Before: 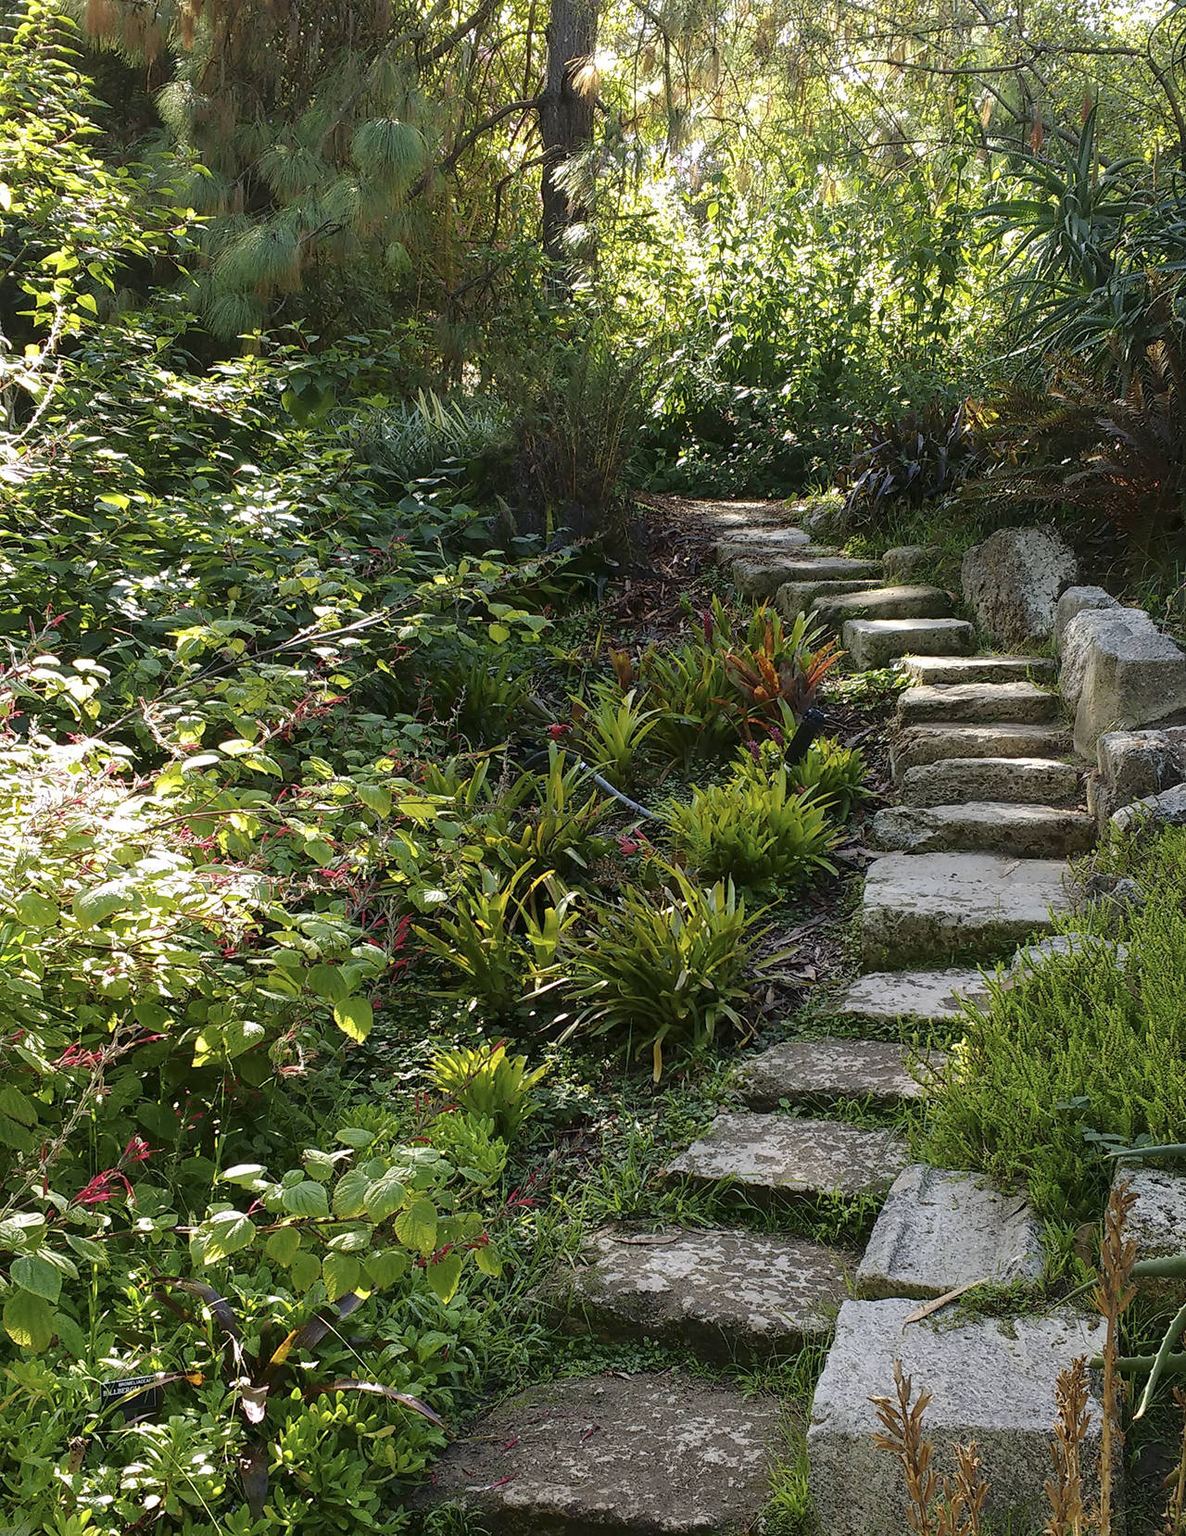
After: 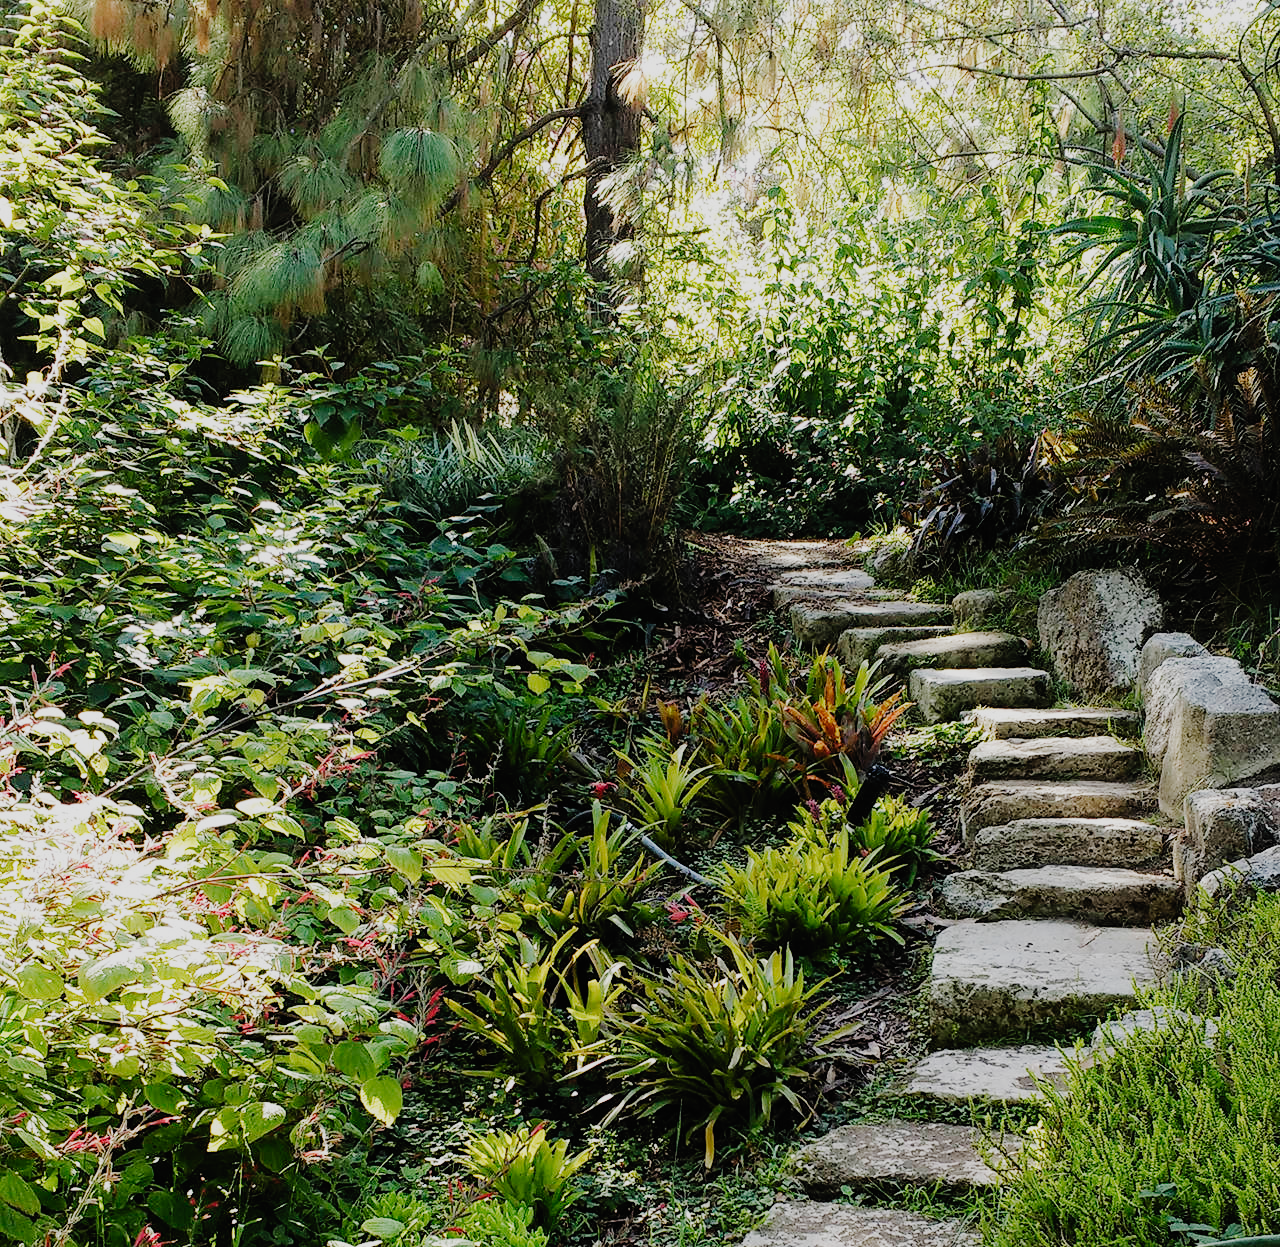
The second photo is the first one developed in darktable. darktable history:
crop: bottom 24.783%
tone curve: curves: ch0 [(0, 0.008) (0.083, 0.073) (0.28, 0.286) (0.528, 0.559) (0.961, 0.966) (1, 1)], preserve colors none
tone equalizer: -8 EV -0.782 EV, -7 EV -0.726 EV, -6 EV -0.633 EV, -5 EV -0.378 EV, -3 EV 0.371 EV, -2 EV 0.6 EV, -1 EV 0.68 EV, +0 EV 0.756 EV
filmic rgb: black relative exposure -7.22 EV, white relative exposure 5.34 EV, hardness 3.03, preserve chrominance no, color science v5 (2021), contrast in shadows safe, contrast in highlights safe
